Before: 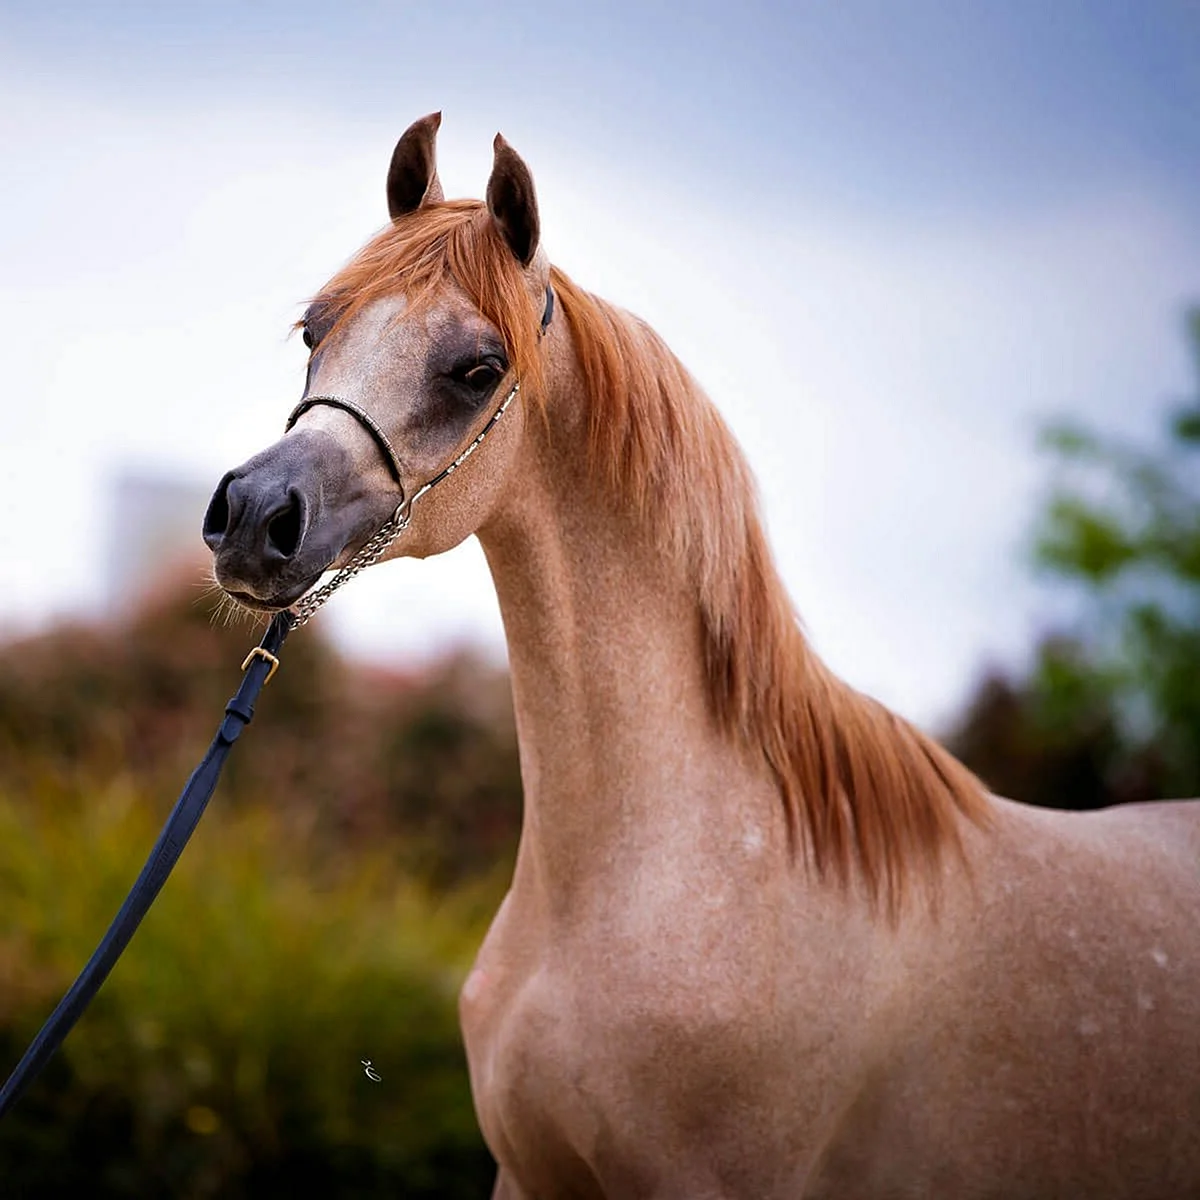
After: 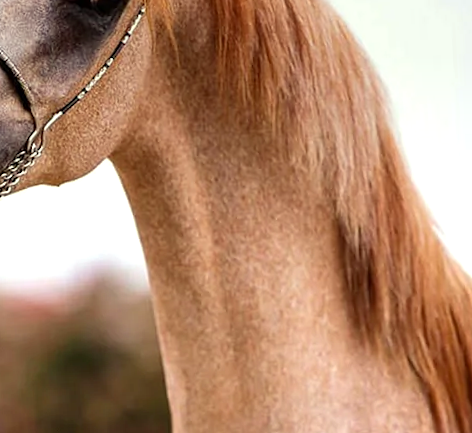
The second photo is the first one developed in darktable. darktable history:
graduated density: on, module defaults
rotate and perspective: rotation -3°, crop left 0.031, crop right 0.968, crop top 0.07, crop bottom 0.93
exposure: exposure 0.636 EV, compensate highlight preservation false
crop: left 30%, top 30%, right 30%, bottom 30%
color correction: highlights a* -4.28, highlights b* 6.53
